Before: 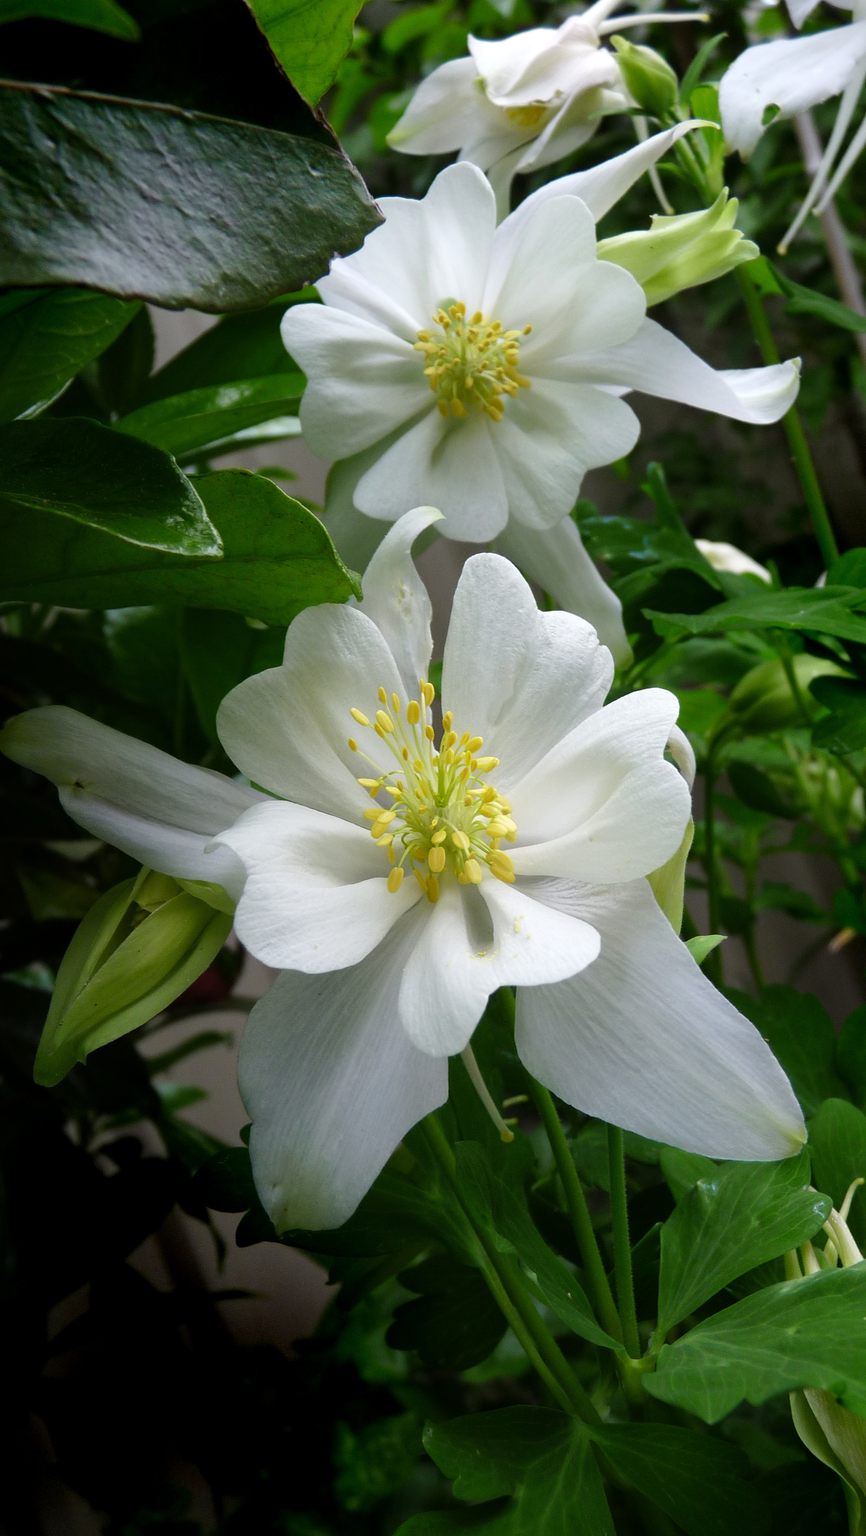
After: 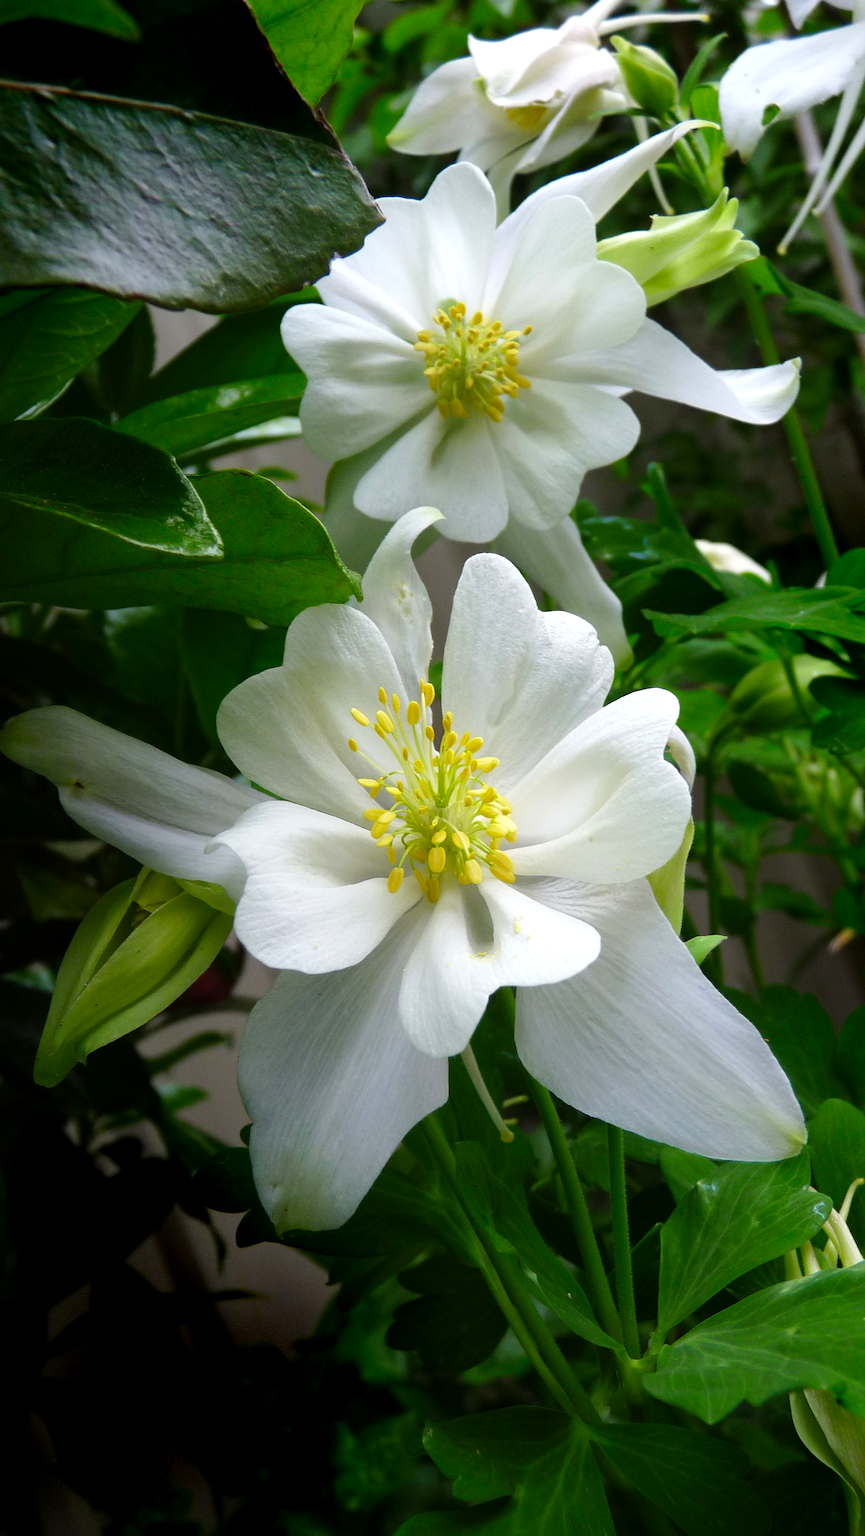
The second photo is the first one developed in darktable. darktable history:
levels: levels [0, 0.474, 0.947]
contrast brightness saturation: contrast 0.036, saturation 0.152
